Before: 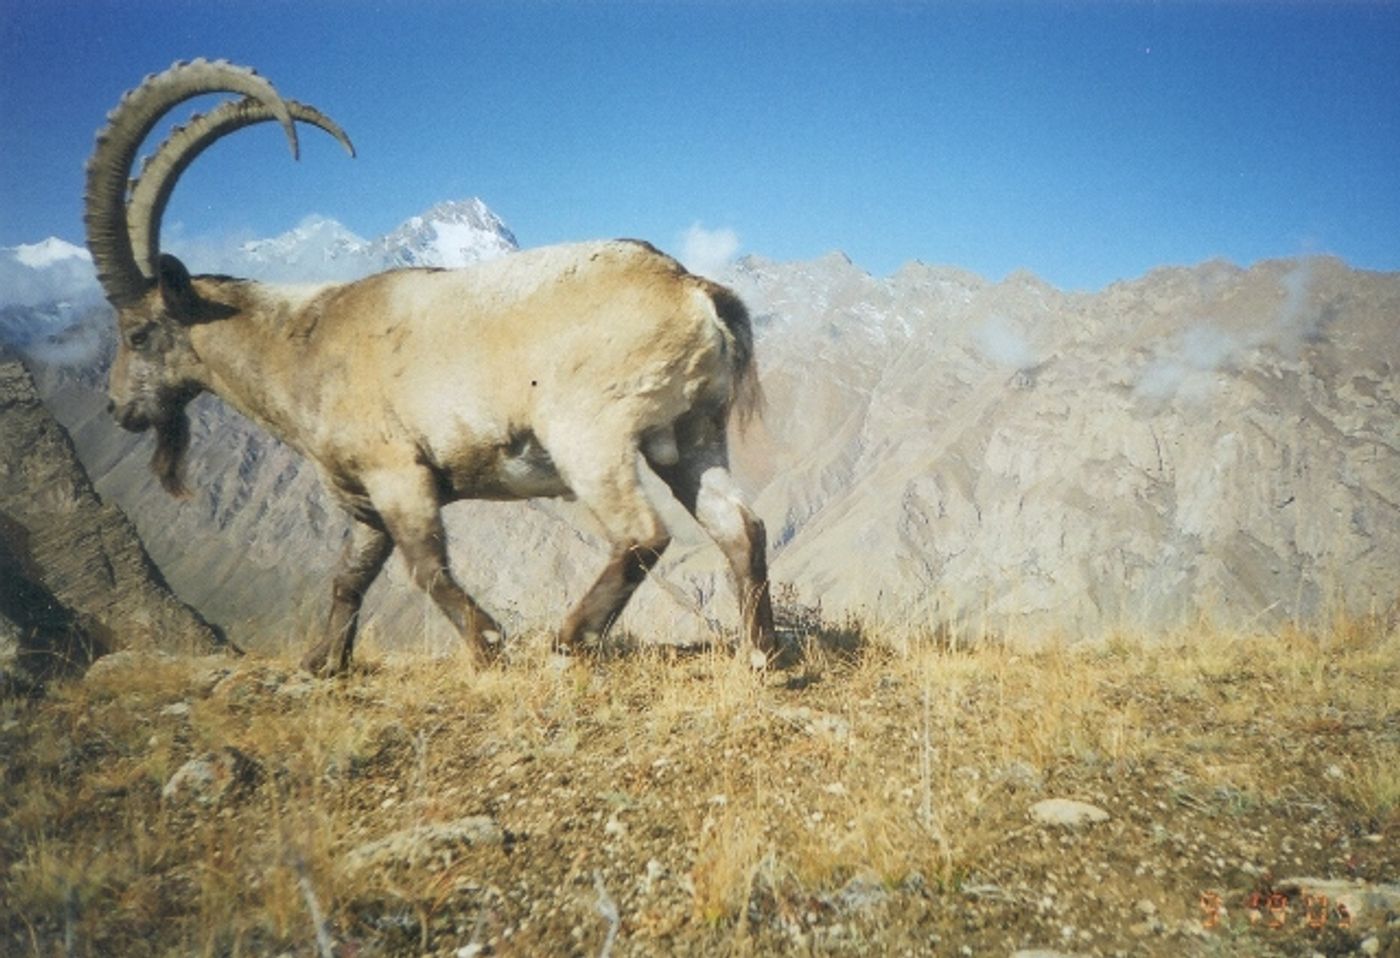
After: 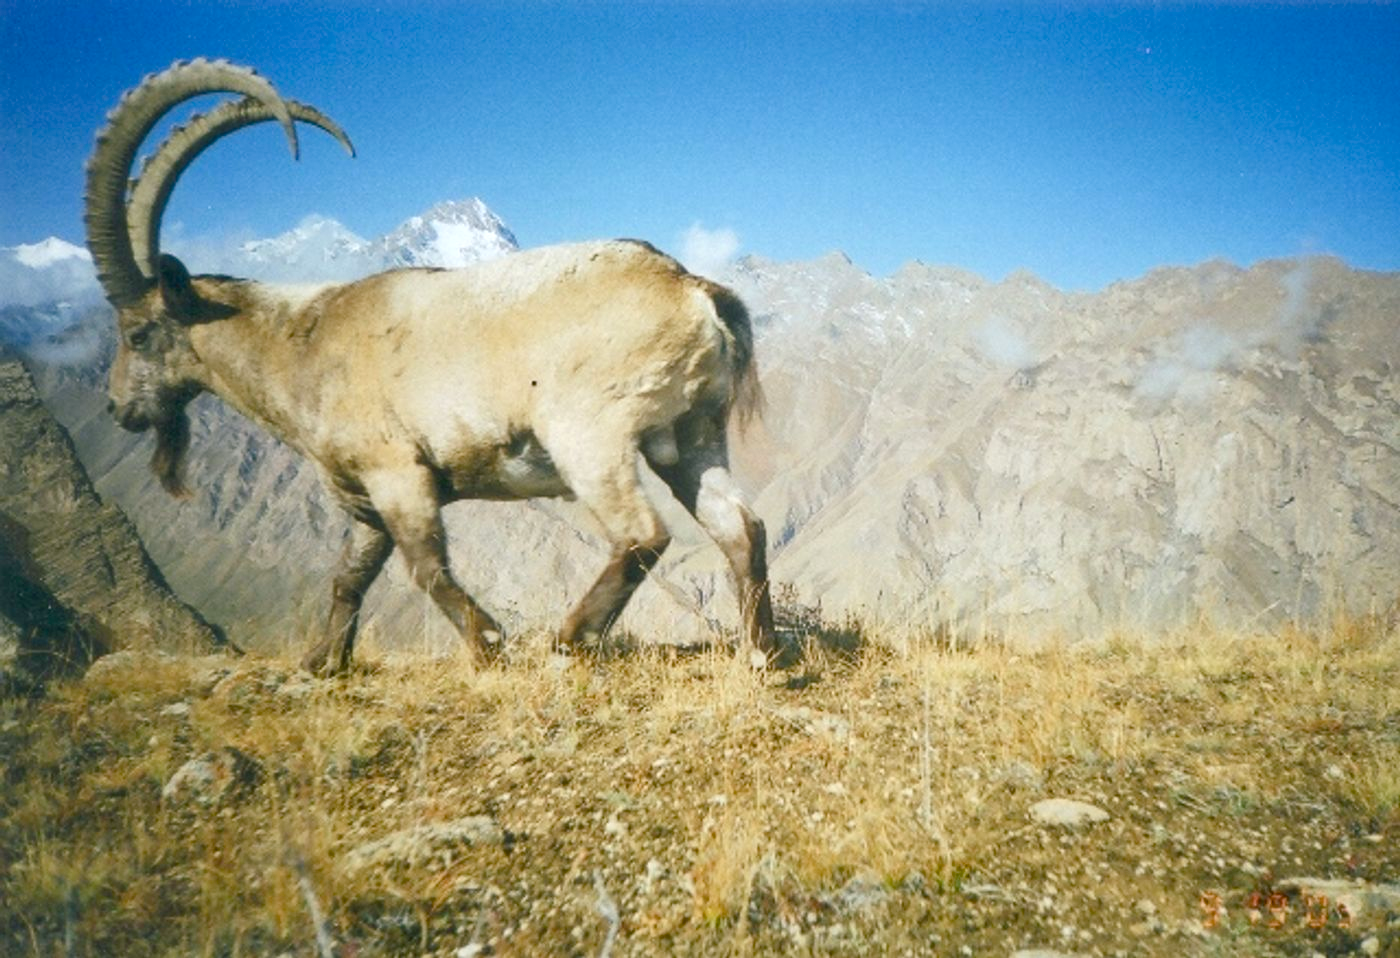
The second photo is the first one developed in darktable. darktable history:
levels: black 0.02%, levels [0, 0.498, 1]
color balance rgb: shadows lift › luminance -7.318%, shadows lift › chroma 2.416%, shadows lift › hue 166.77°, highlights gain › luminance 14.568%, perceptual saturation grading › global saturation 20%, perceptual saturation grading › highlights -25.771%, perceptual saturation grading › shadows 49.892%
